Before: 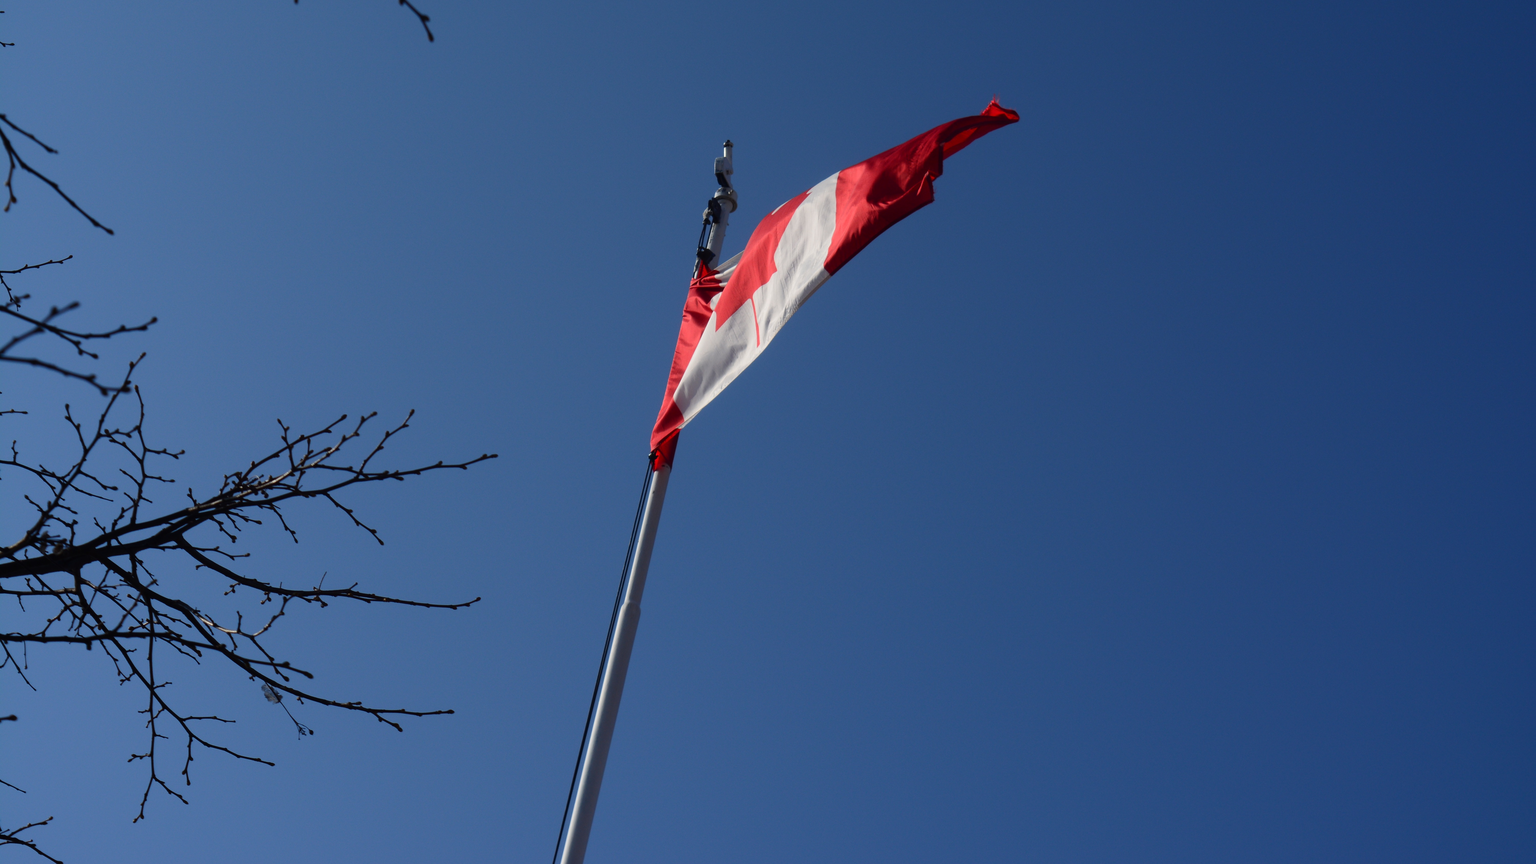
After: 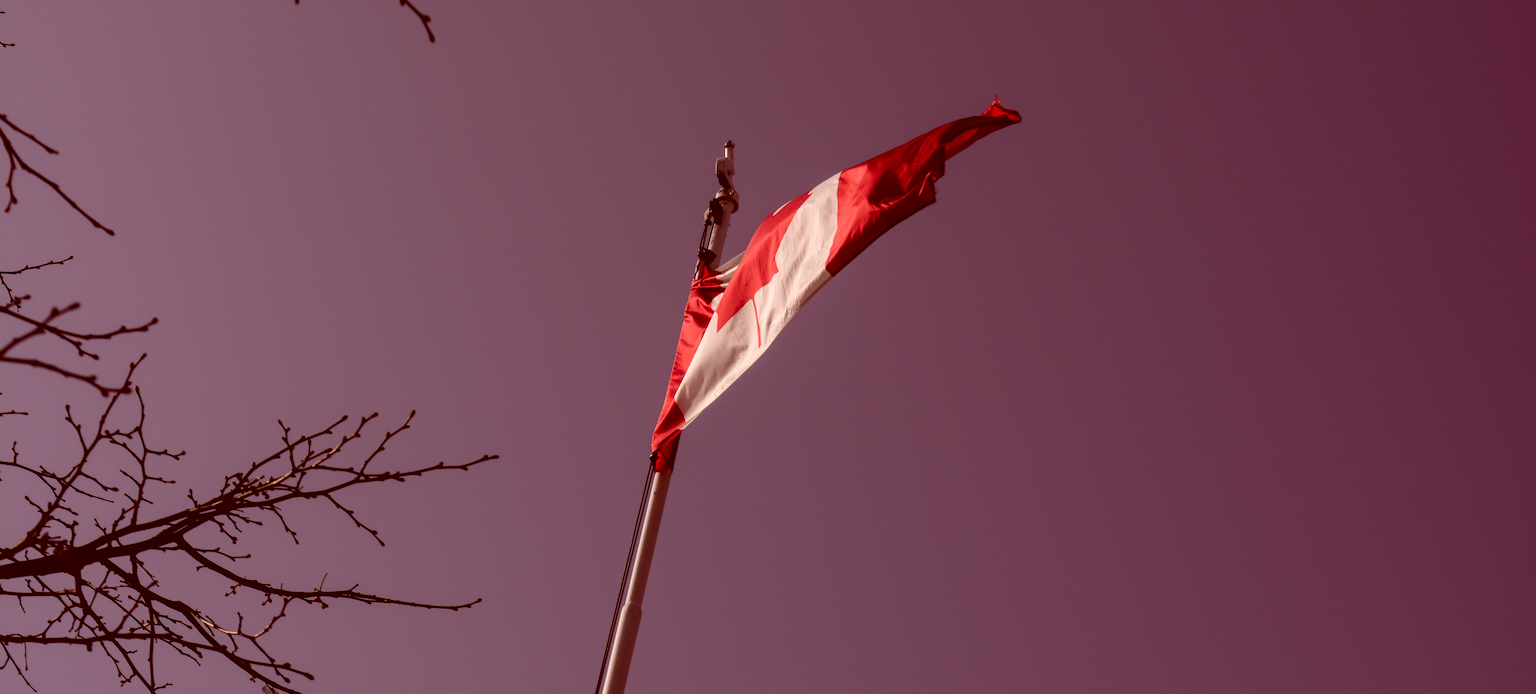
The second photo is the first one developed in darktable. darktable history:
local contrast: on, module defaults
color correction: highlights a* 9.53, highlights b* 8.85, shadows a* 39.66, shadows b* 39.67, saturation 0.8
crop: bottom 19.607%
